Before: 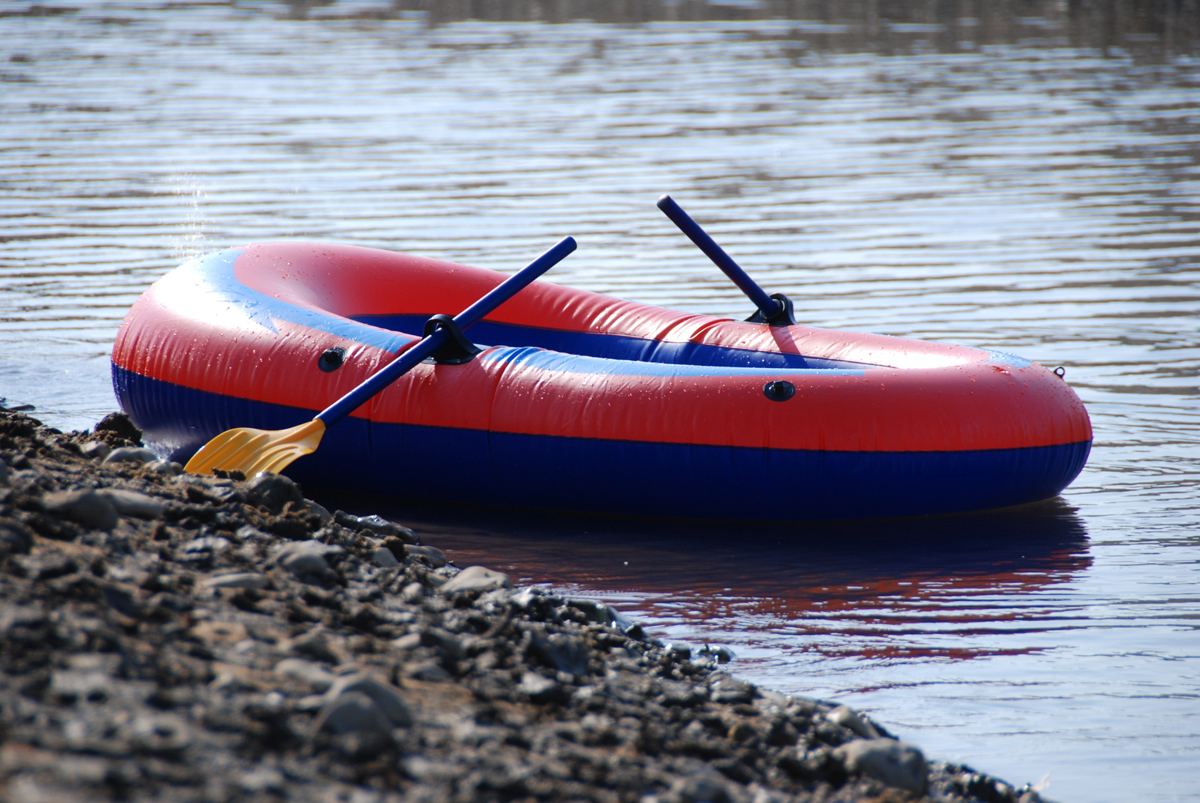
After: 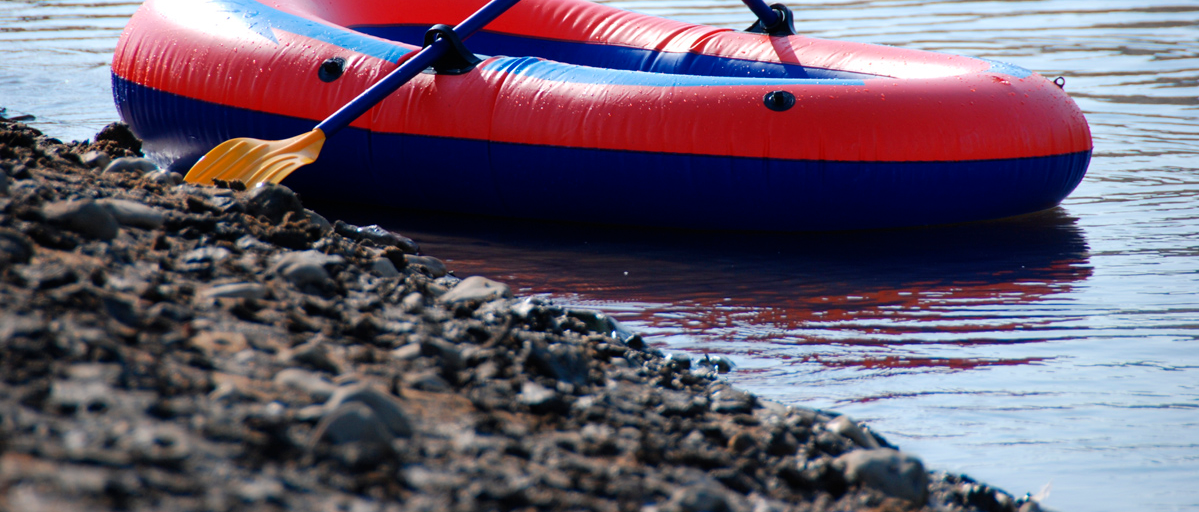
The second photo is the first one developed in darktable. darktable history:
crop and rotate: top 36.195%
